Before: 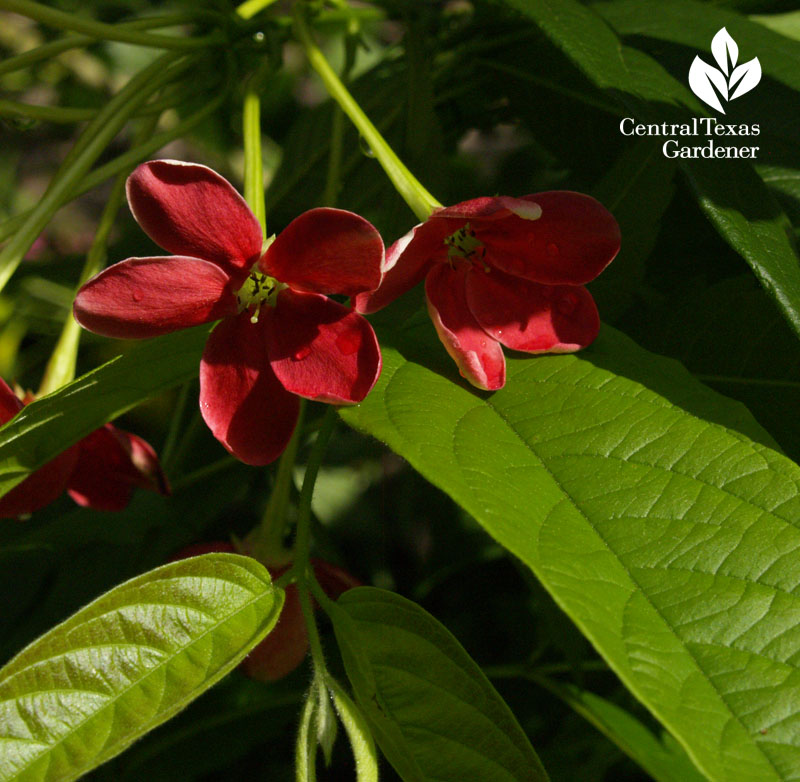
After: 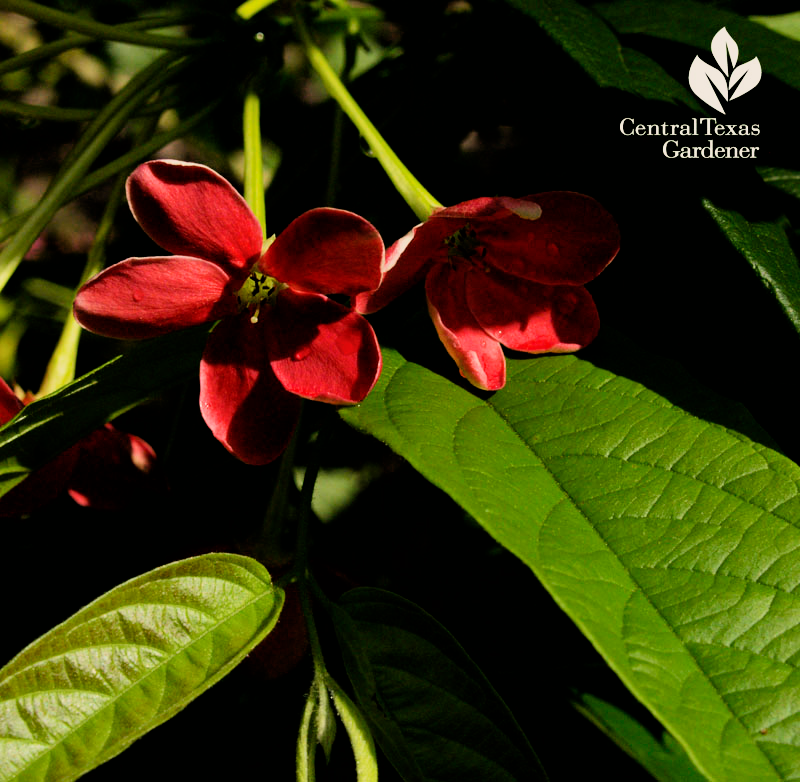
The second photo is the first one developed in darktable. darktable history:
white balance: red 1.045, blue 0.932
filmic rgb: black relative exposure -5 EV, hardness 2.88, contrast 1.5
